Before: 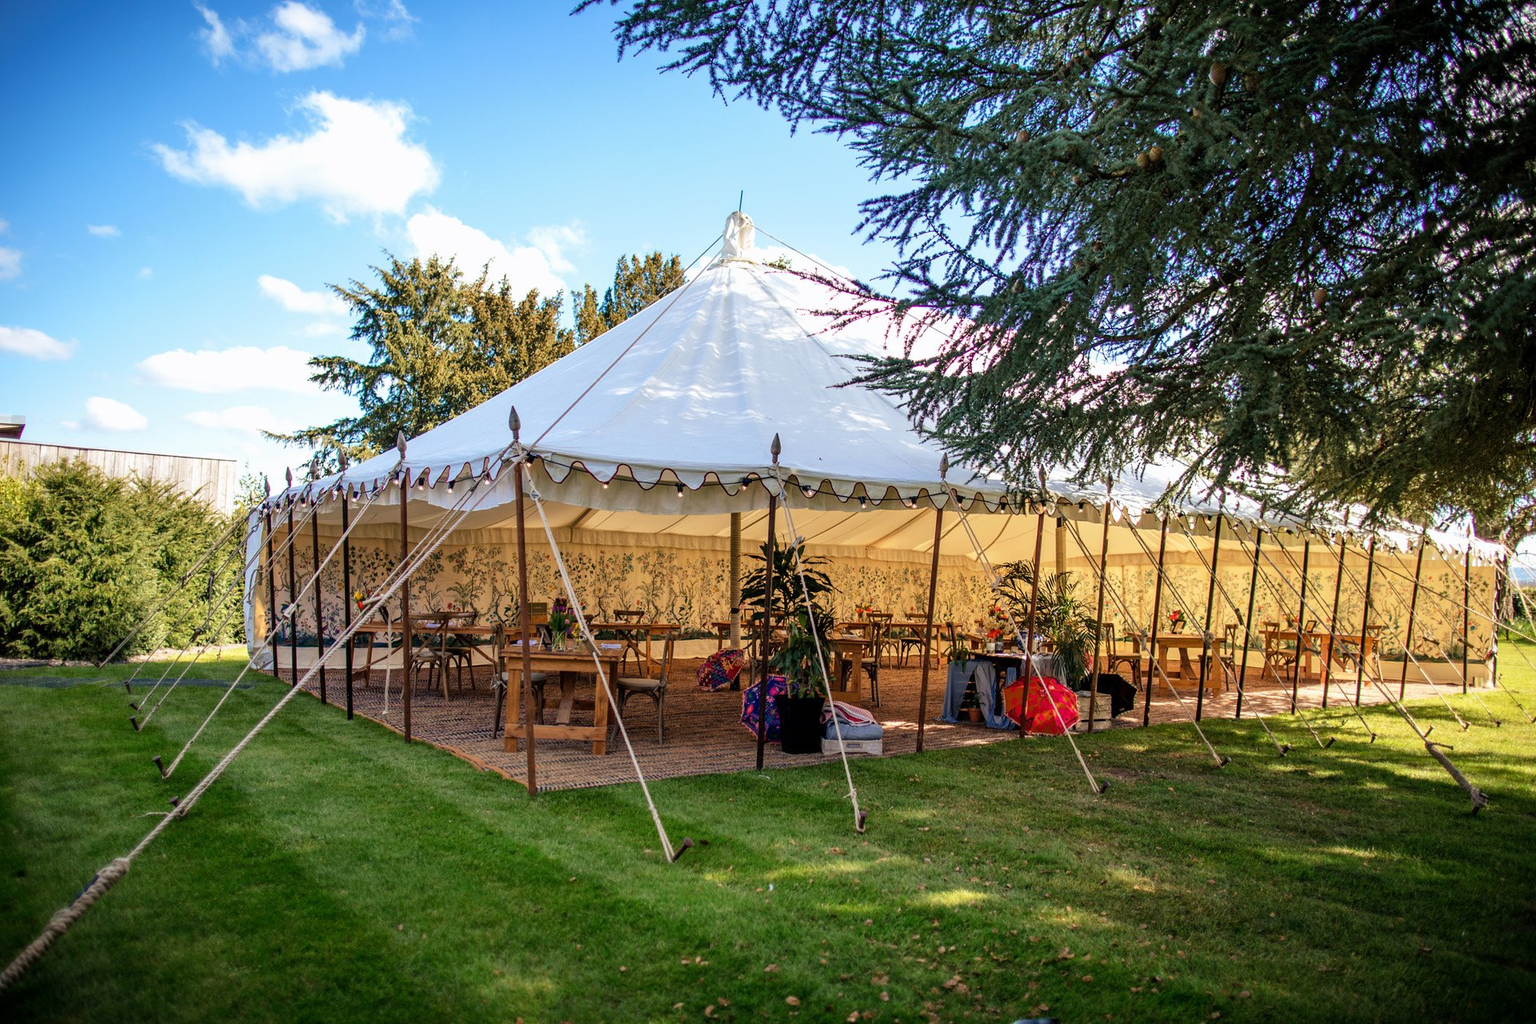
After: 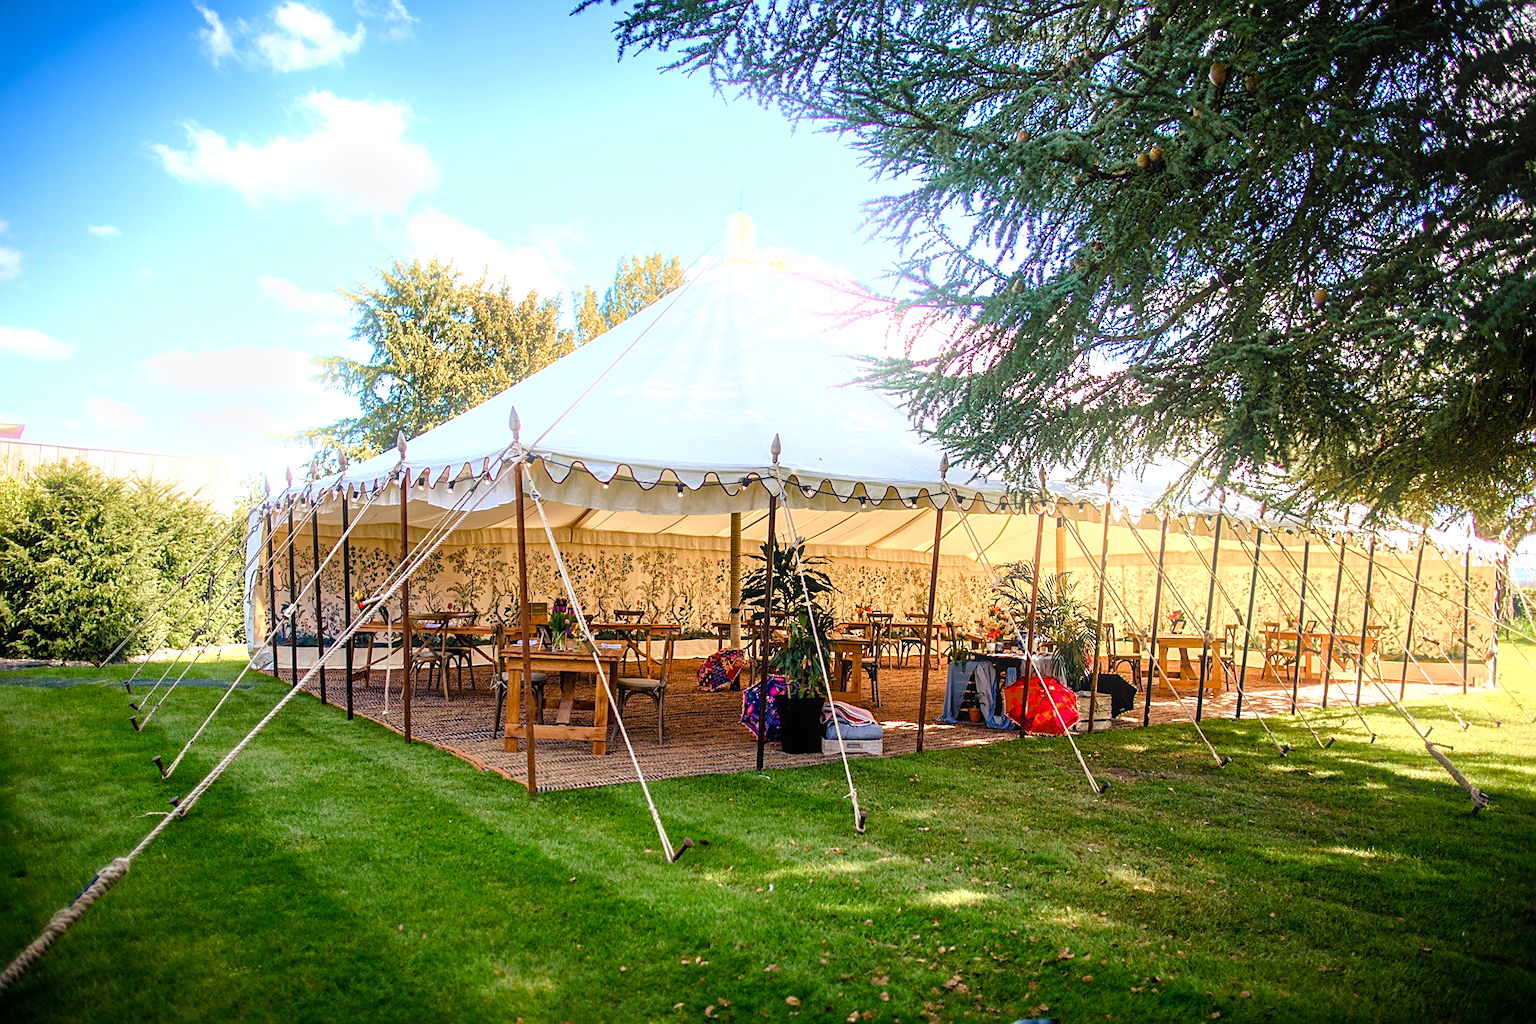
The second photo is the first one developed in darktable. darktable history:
sharpen: on, module defaults
exposure: exposure 0.127 EV, compensate highlight preservation false
bloom: size 9%, threshold 100%, strength 7%
color balance rgb: perceptual saturation grading › global saturation 20%, perceptual saturation grading › highlights -50%, perceptual saturation grading › shadows 30%, perceptual brilliance grading › global brilliance 10%, perceptual brilliance grading › shadows 15%
